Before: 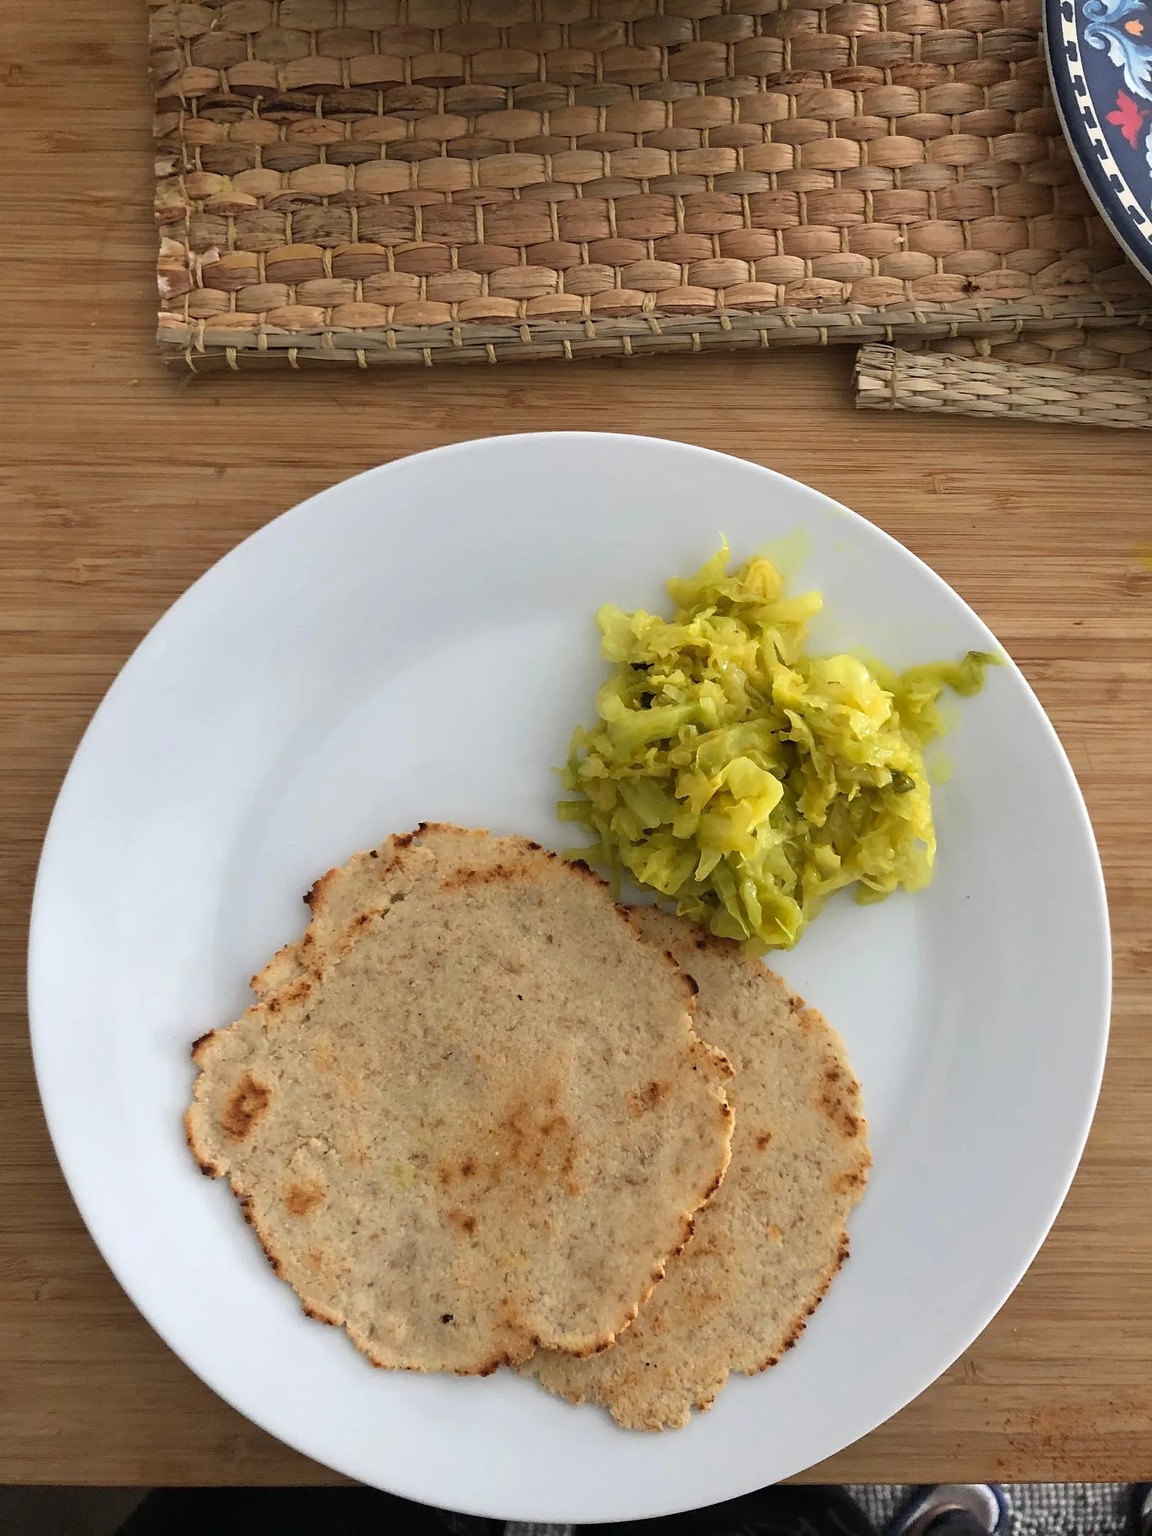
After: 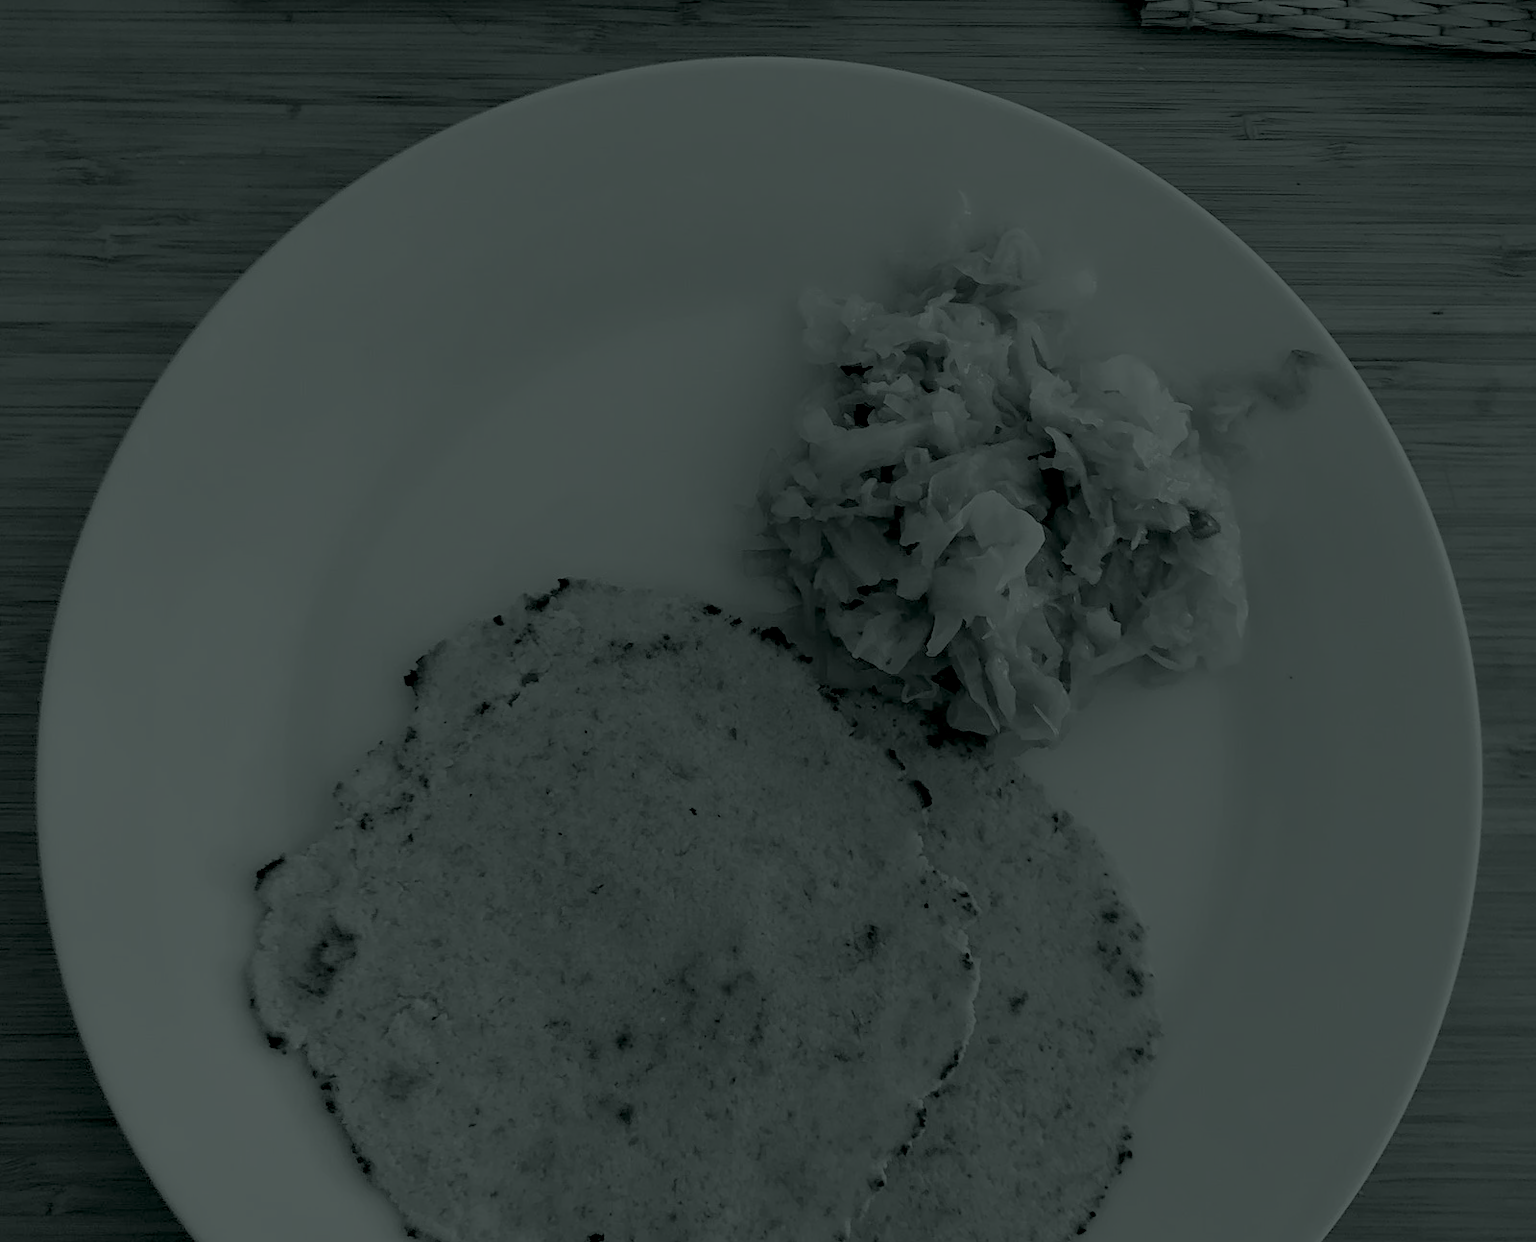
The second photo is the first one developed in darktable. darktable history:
tone curve: curves: ch0 [(0, 0) (0.003, 0.013) (0.011, 0.012) (0.025, 0.011) (0.044, 0.016) (0.069, 0.029) (0.1, 0.045) (0.136, 0.074) (0.177, 0.123) (0.224, 0.207) (0.277, 0.313) (0.335, 0.414) (0.399, 0.509) (0.468, 0.599) (0.543, 0.663) (0.623, 0.728) (0.709, 0.79) (0.801, 0.854) (0.898, 0.925) (1, 1)], preserve colors none
colorize: hue 90°, saturation 19%, lightness 1.59%, version 1
crop and rotate: top 25.357%, bottom 13.942%
